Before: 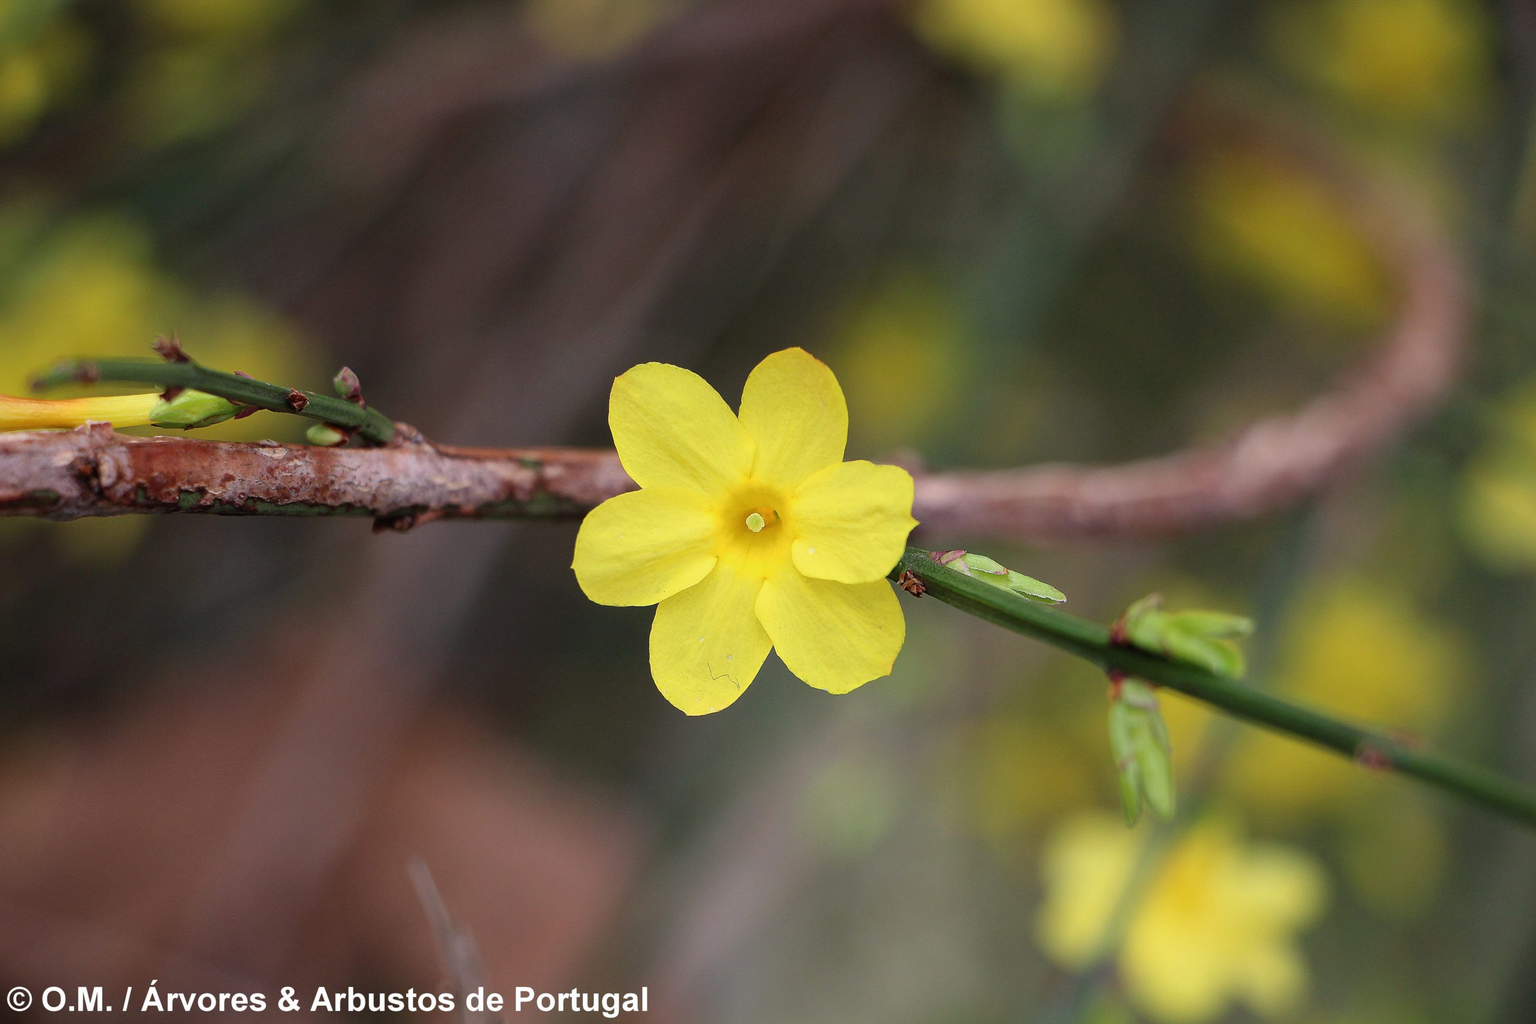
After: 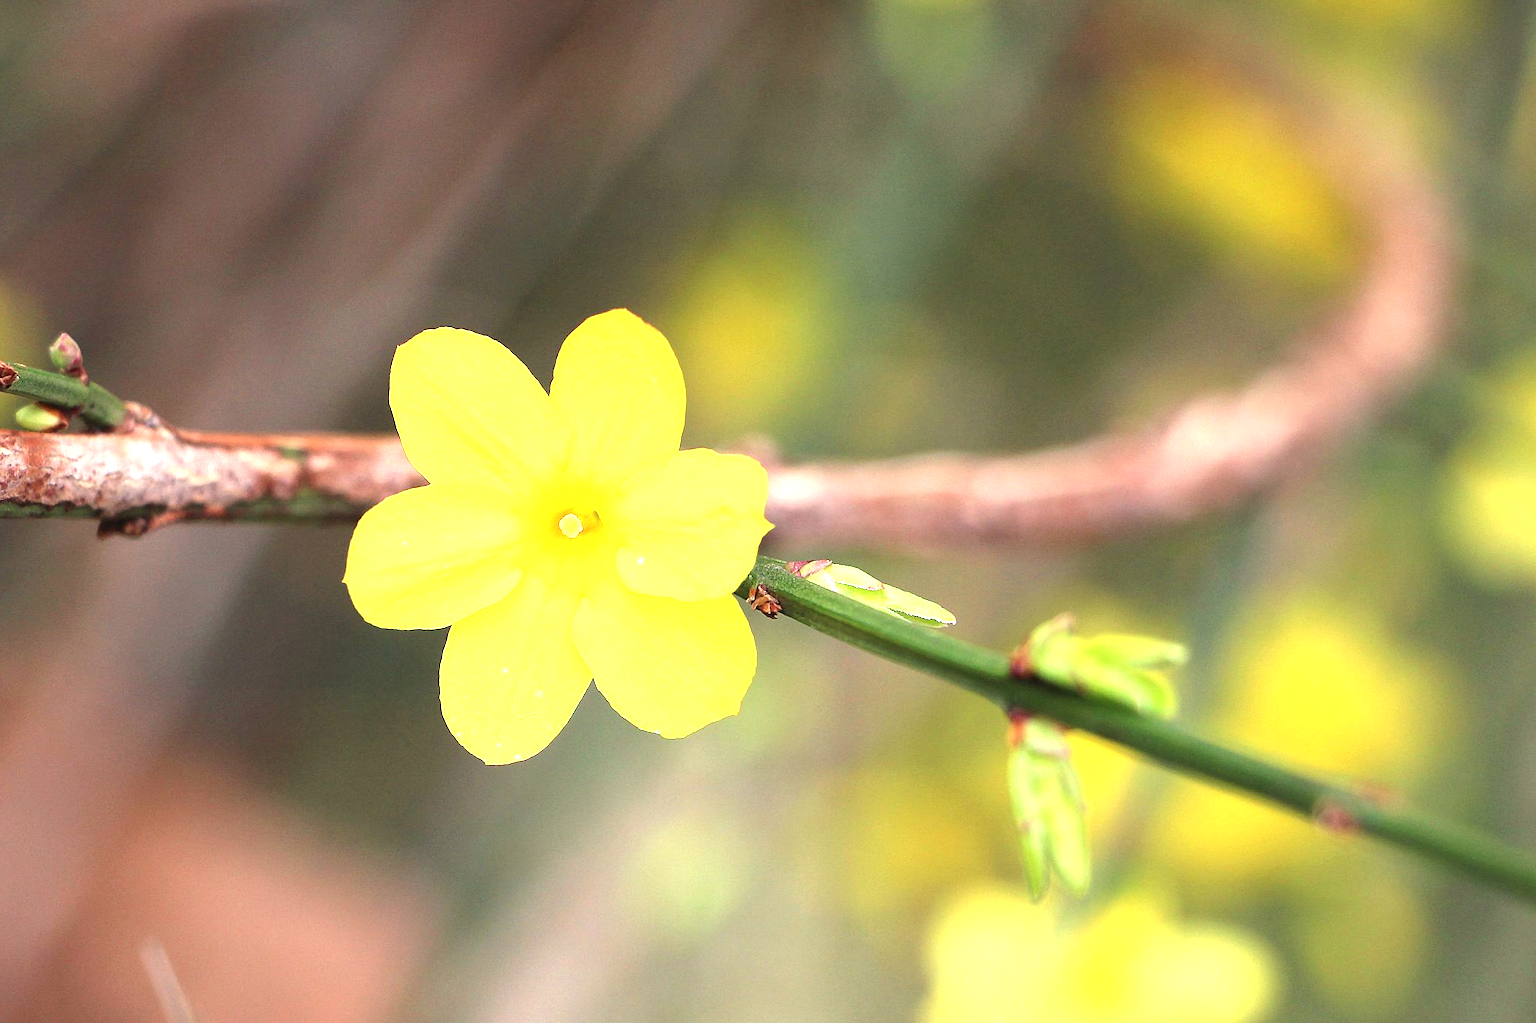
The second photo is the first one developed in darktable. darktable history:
exposure: black level correction 0, exposure 1.625 EV, compensate exposure bias true, compensate highlight preservation false
white balance: red 1.029, blue 0.92
crop: left 19.159%, top 9.58%, bottom 9.58%
